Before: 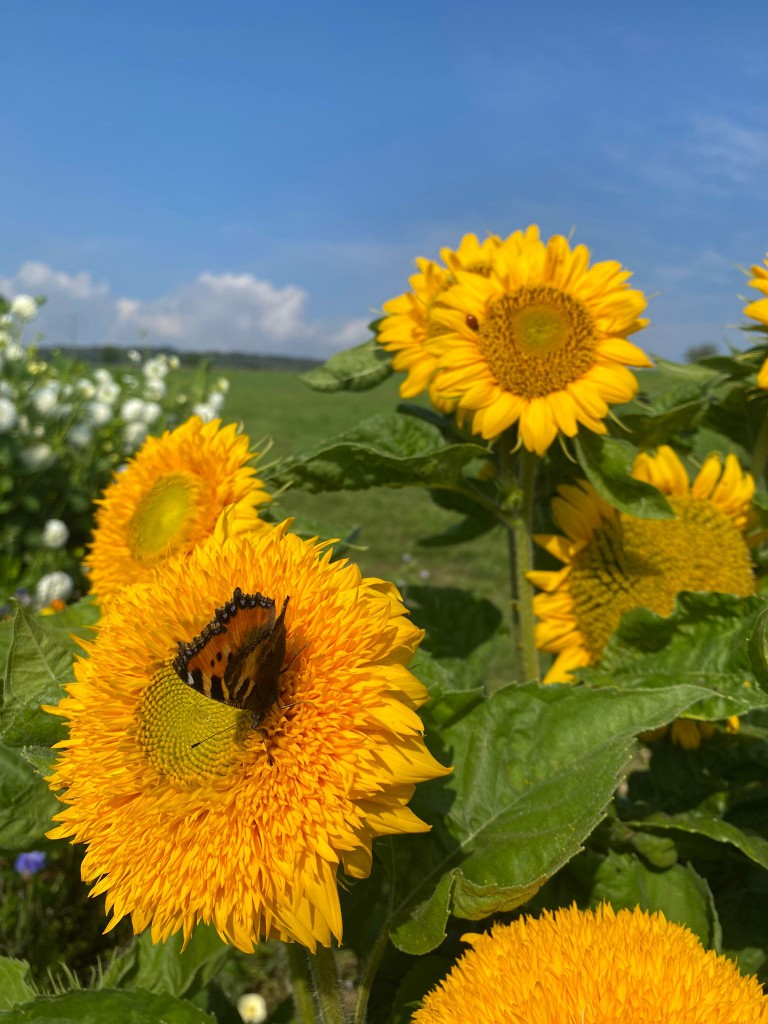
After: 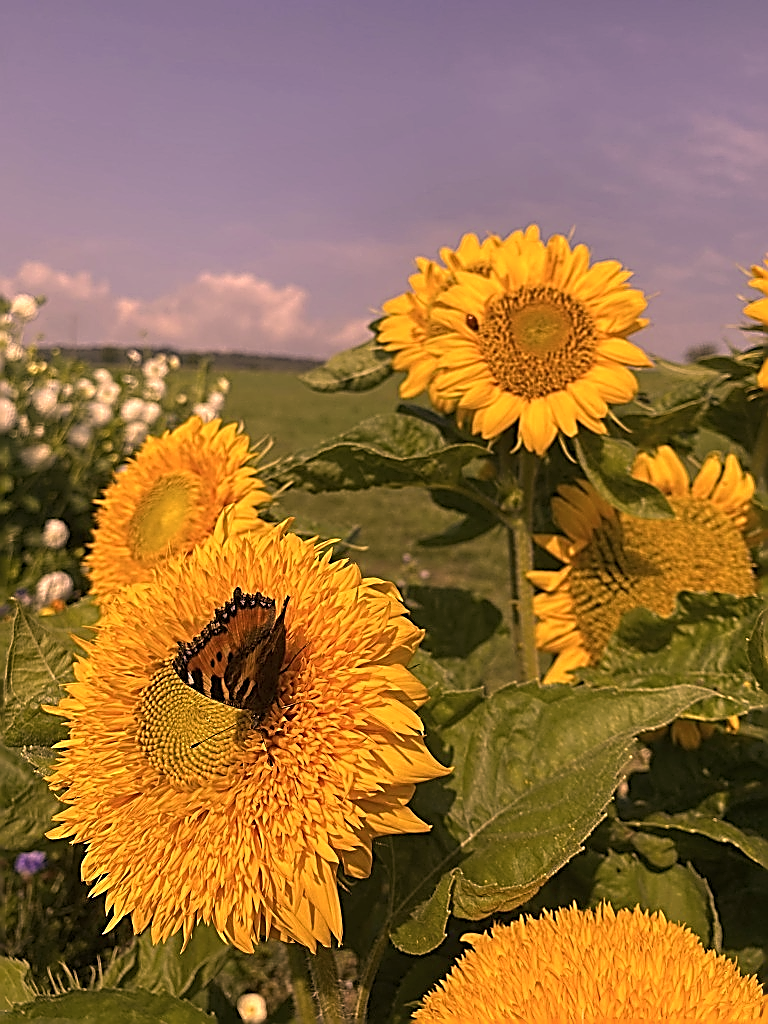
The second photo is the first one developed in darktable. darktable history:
sharpen: amount 2
color correction: highlights a* 40, highlights b* 40, saturation 0.69
